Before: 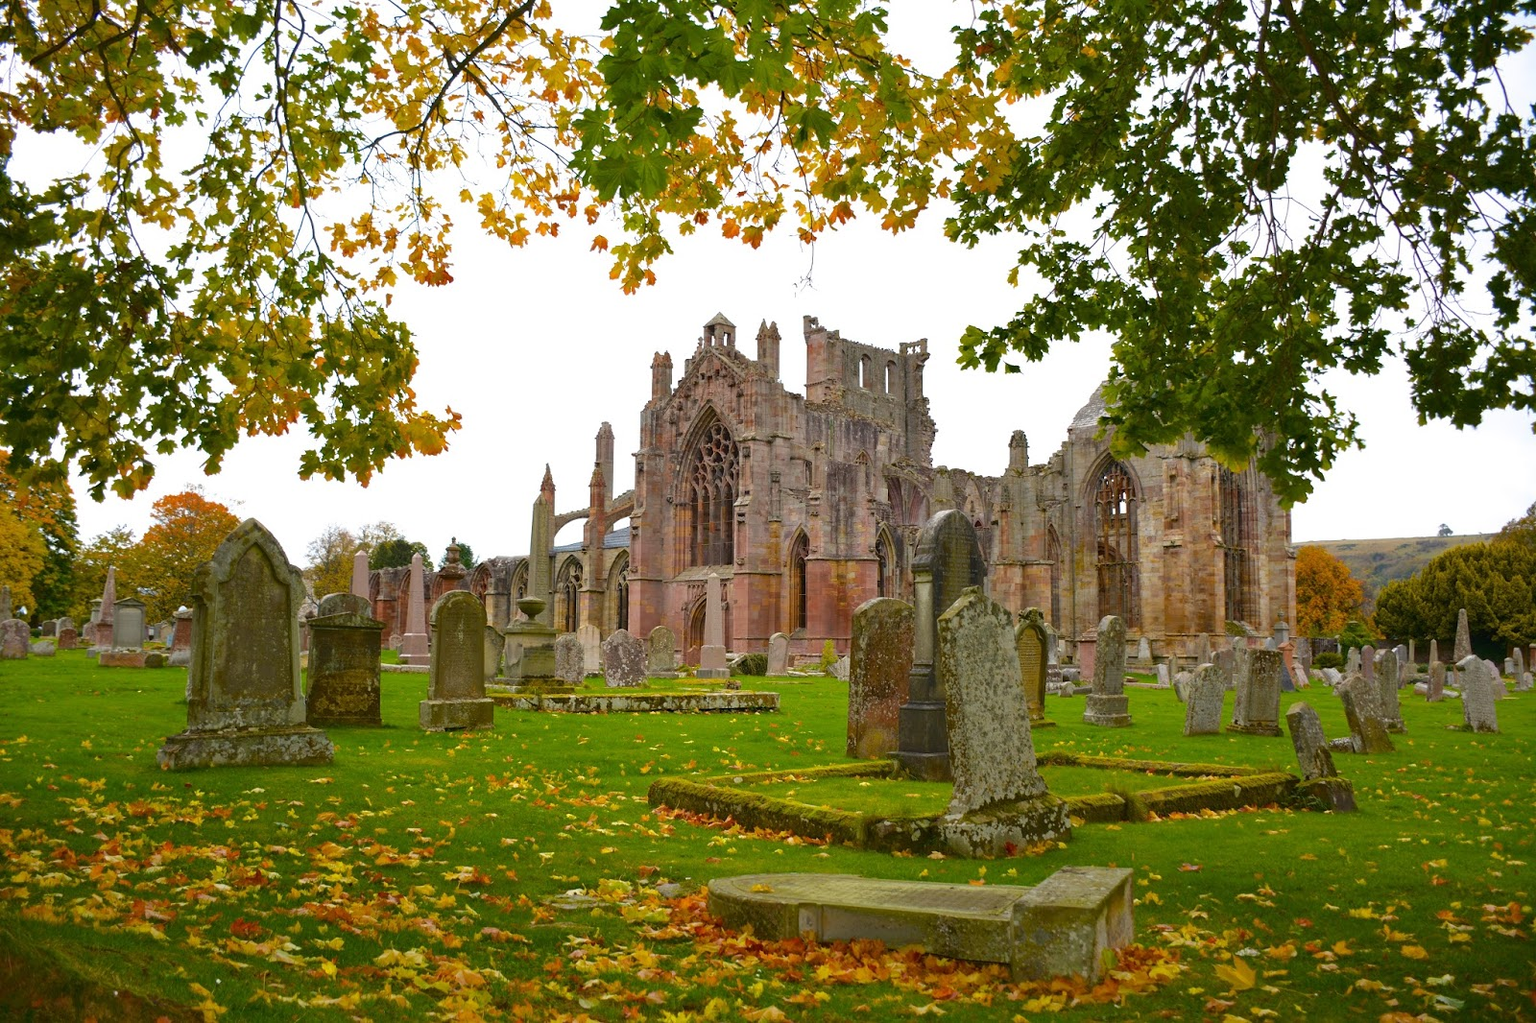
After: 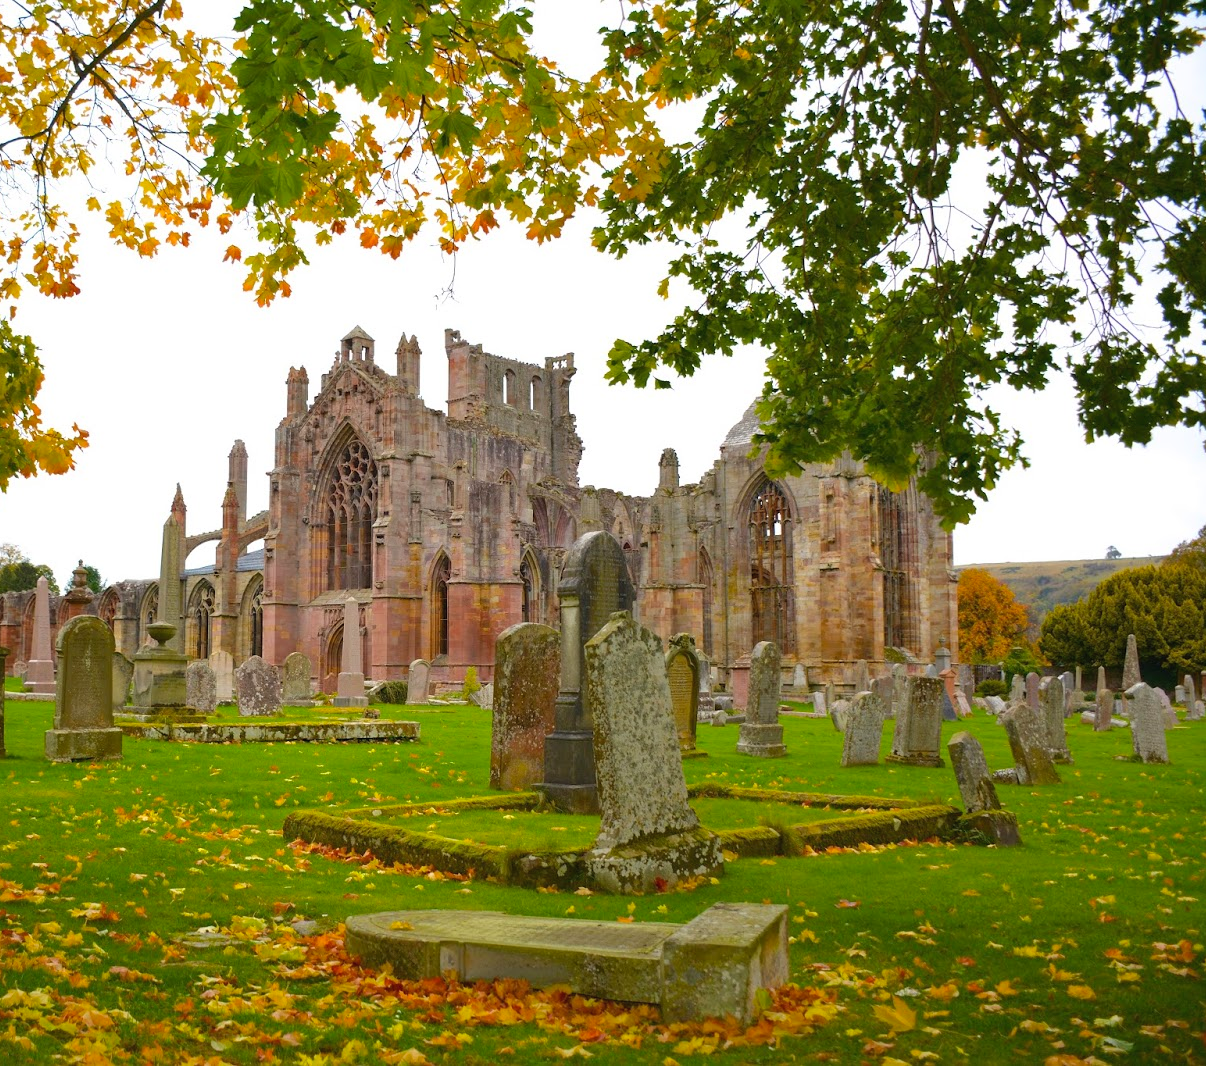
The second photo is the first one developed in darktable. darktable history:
crop and rotate: left 24.6%
contrast brightness saturation: contrast 0.03, brightness 0.06, saturation 0.13
